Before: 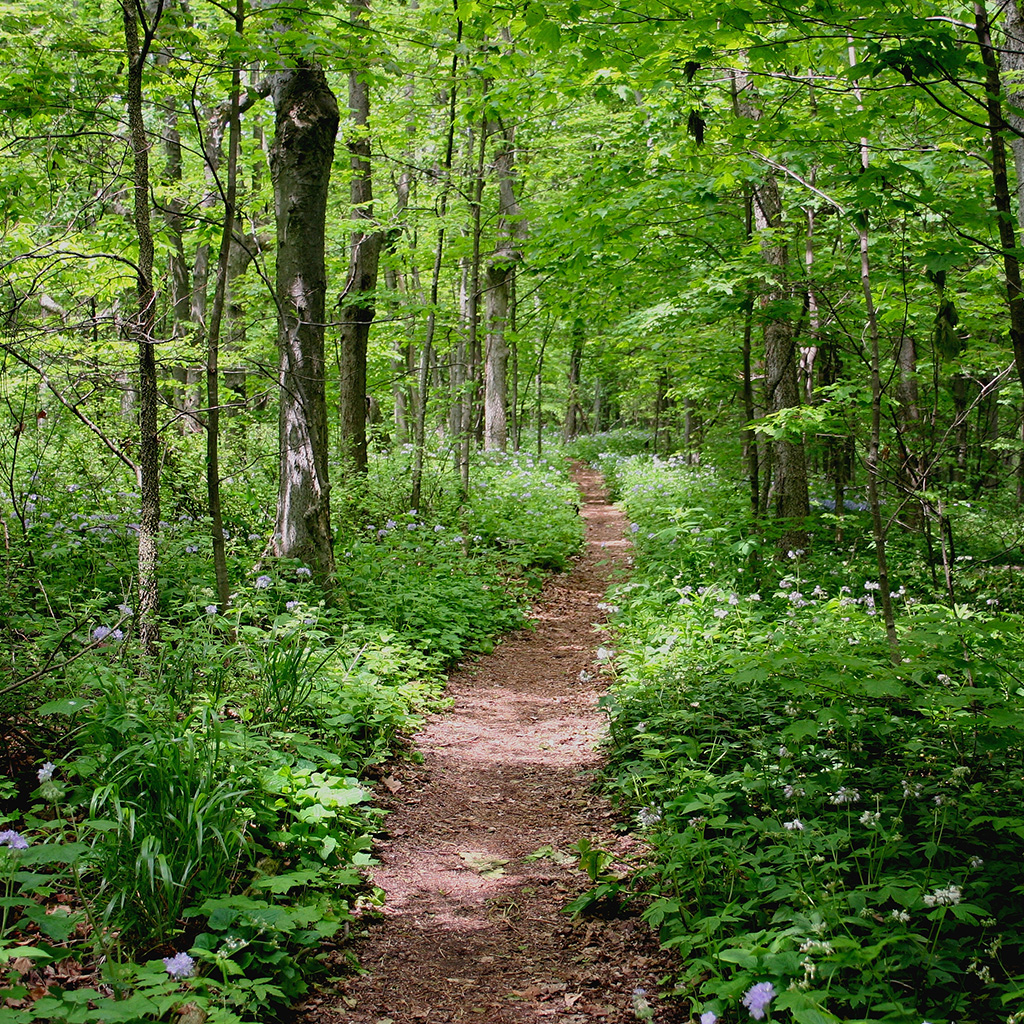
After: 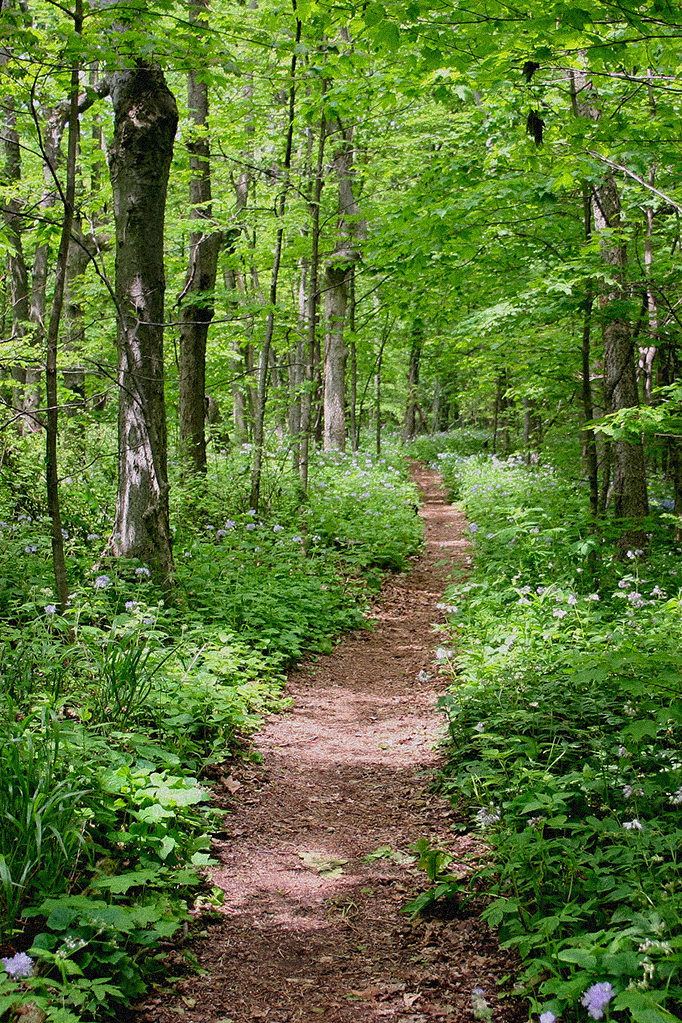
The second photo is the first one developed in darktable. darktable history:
crop and rotate: left 15.754%, right 17.579%
grain: strength 35%, mid-tones bias 0%
